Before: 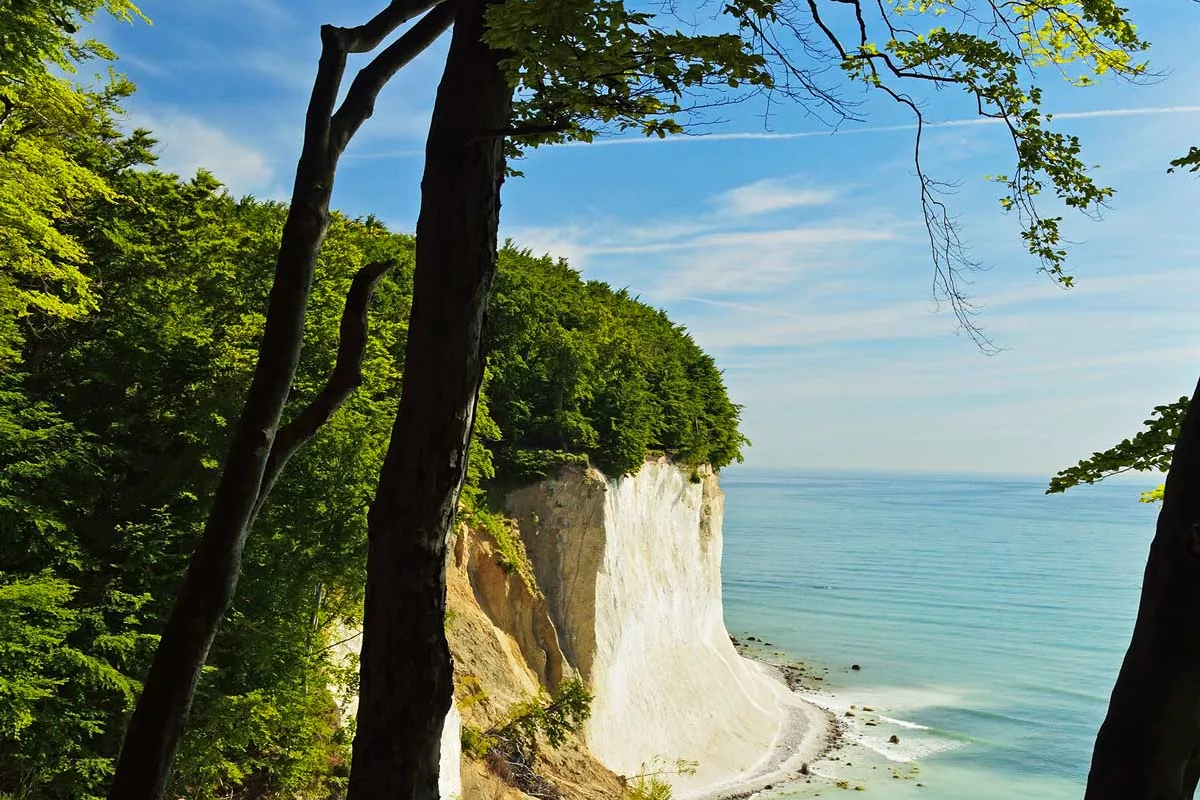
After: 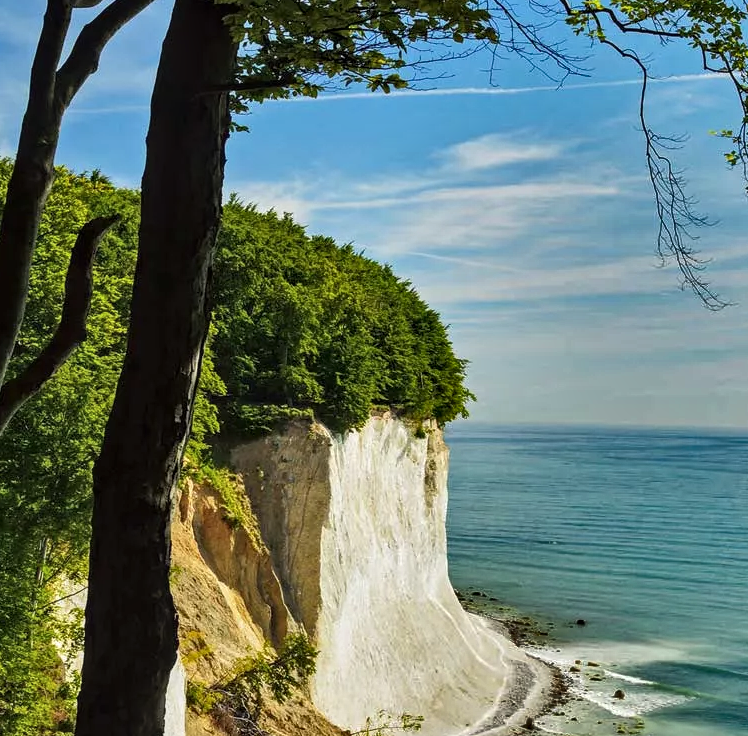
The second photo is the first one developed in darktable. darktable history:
local contrast: on, module defaults
shadows and highlights: shadows 24.5, highlights -78.15, soften with gaussian
crop and rotate: left 22.918%, top 5.629%, right 14.711%, bottom 2.247%
